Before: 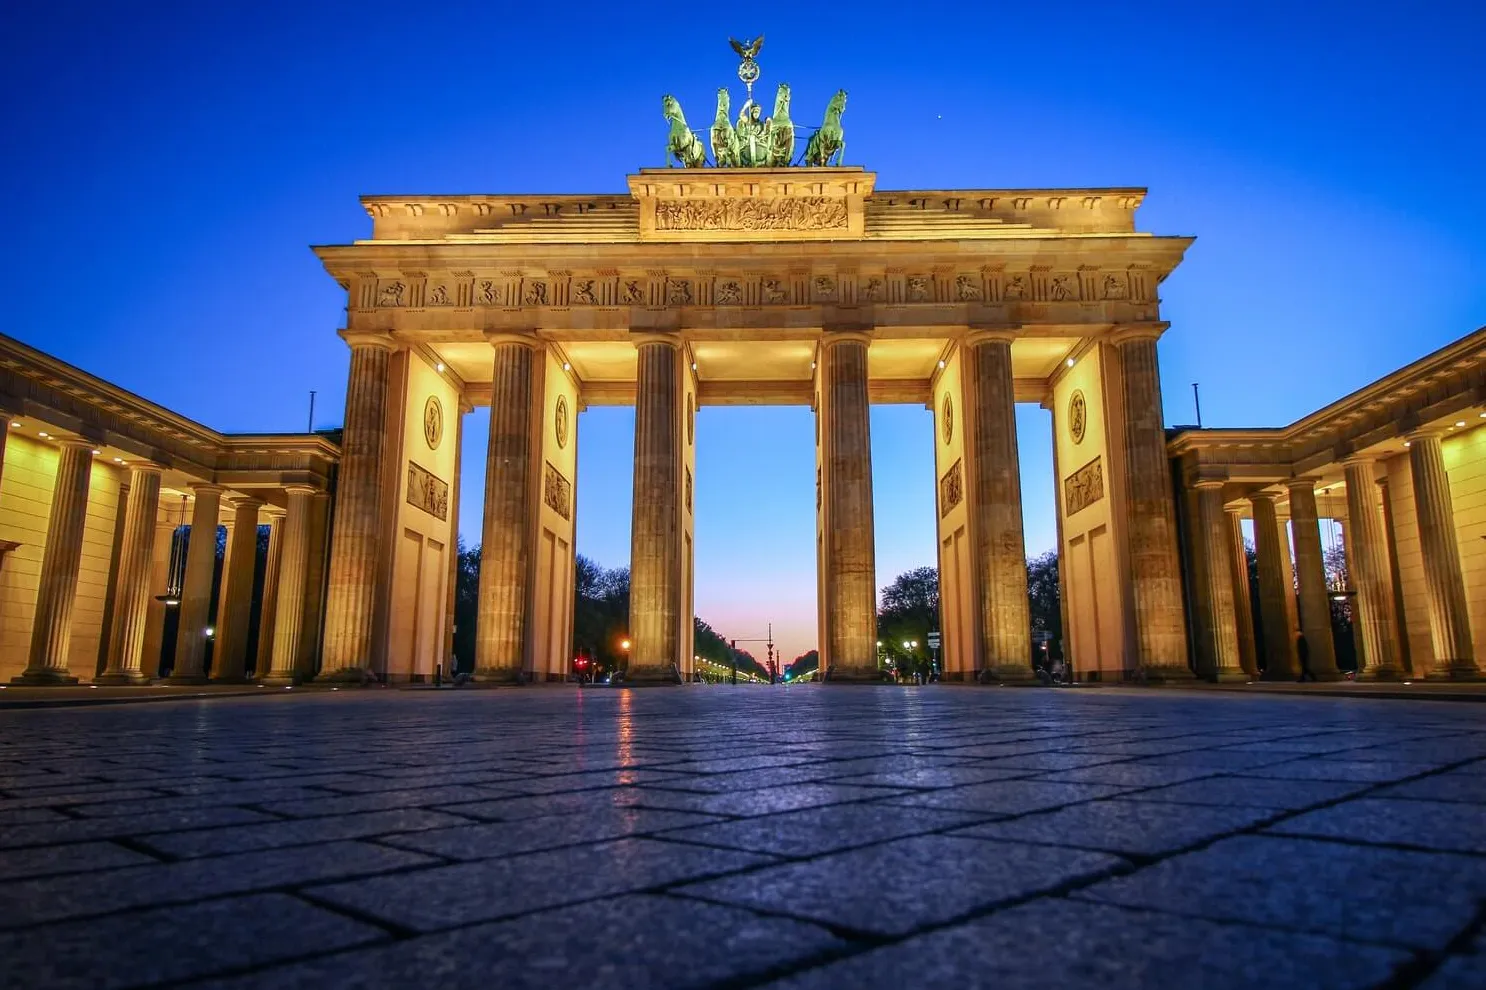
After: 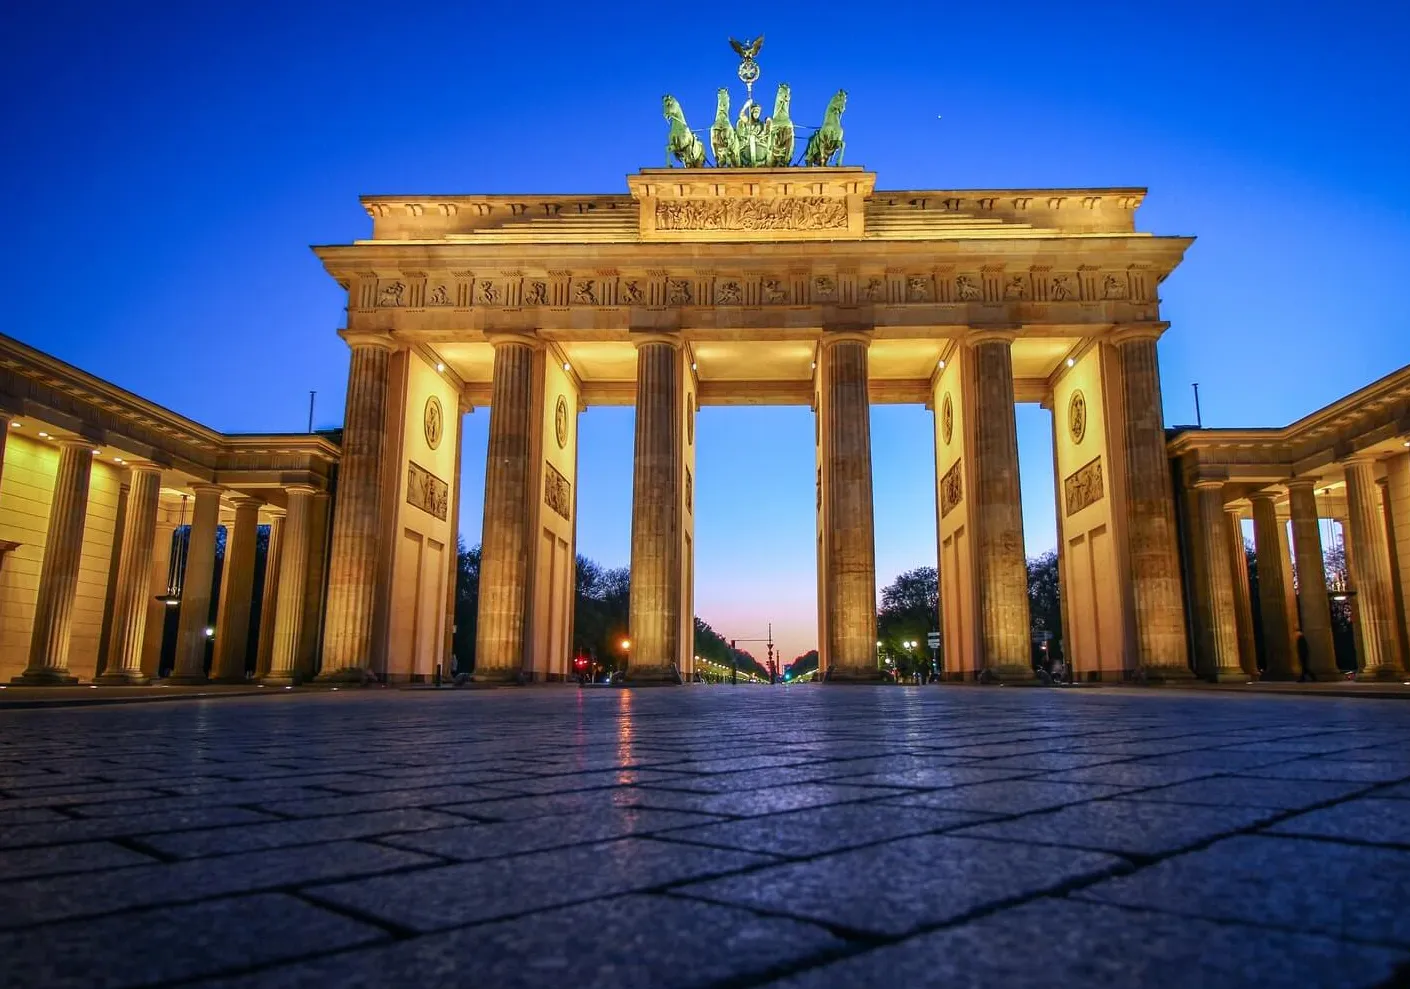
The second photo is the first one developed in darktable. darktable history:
crop and rotate: left 0%, right 5.097%
